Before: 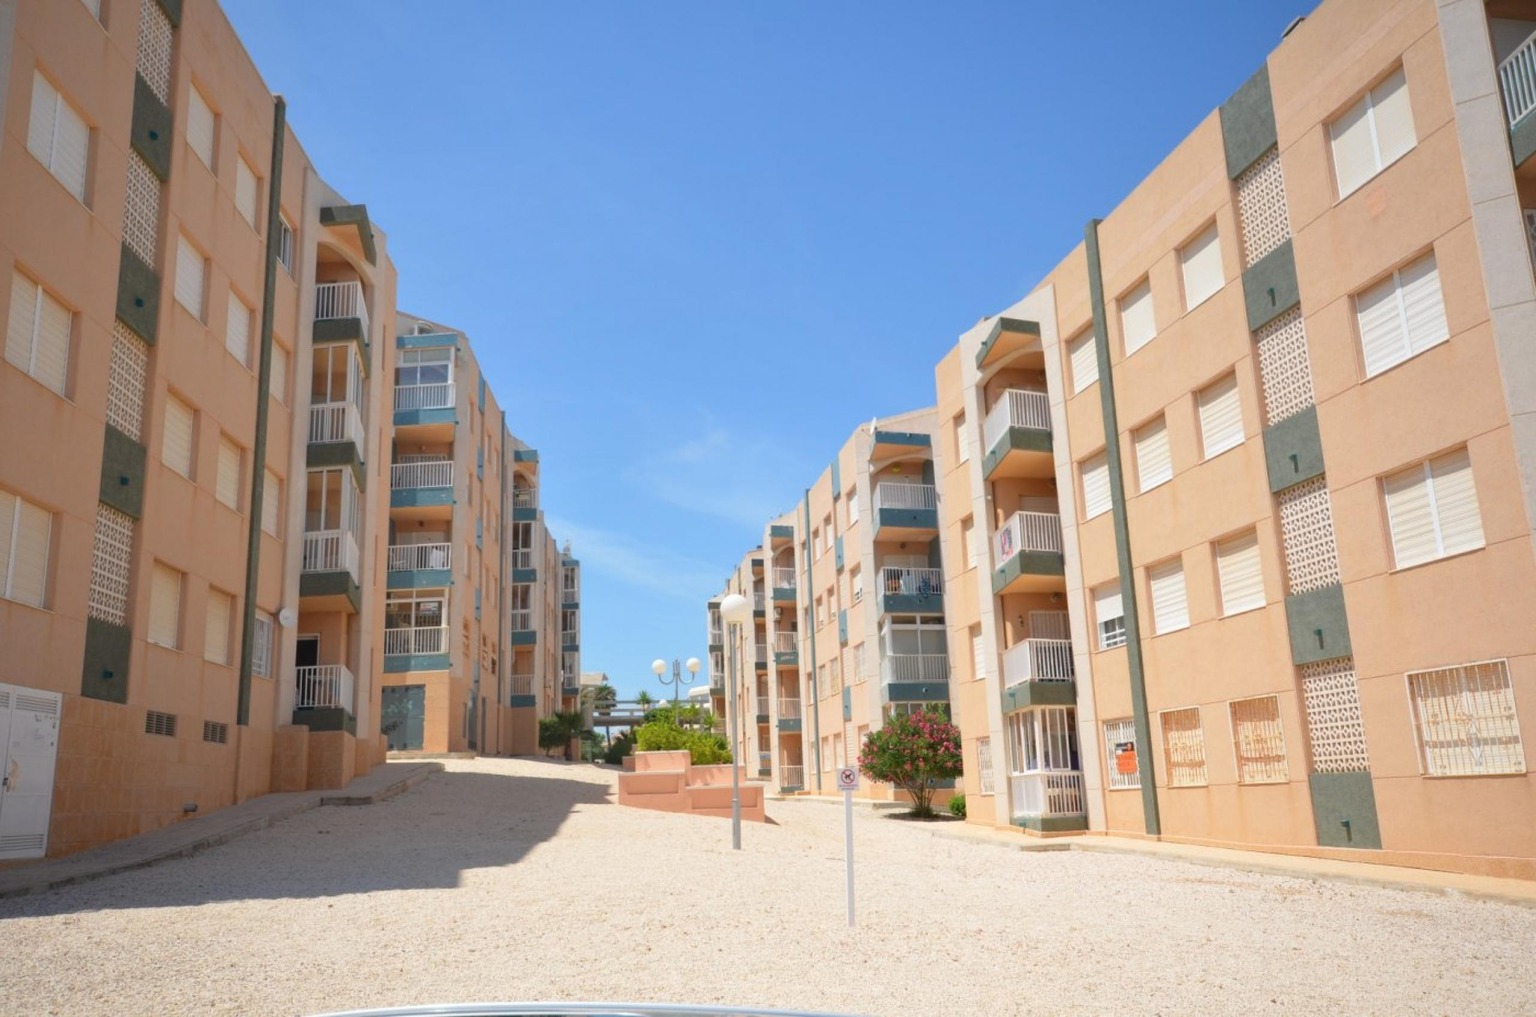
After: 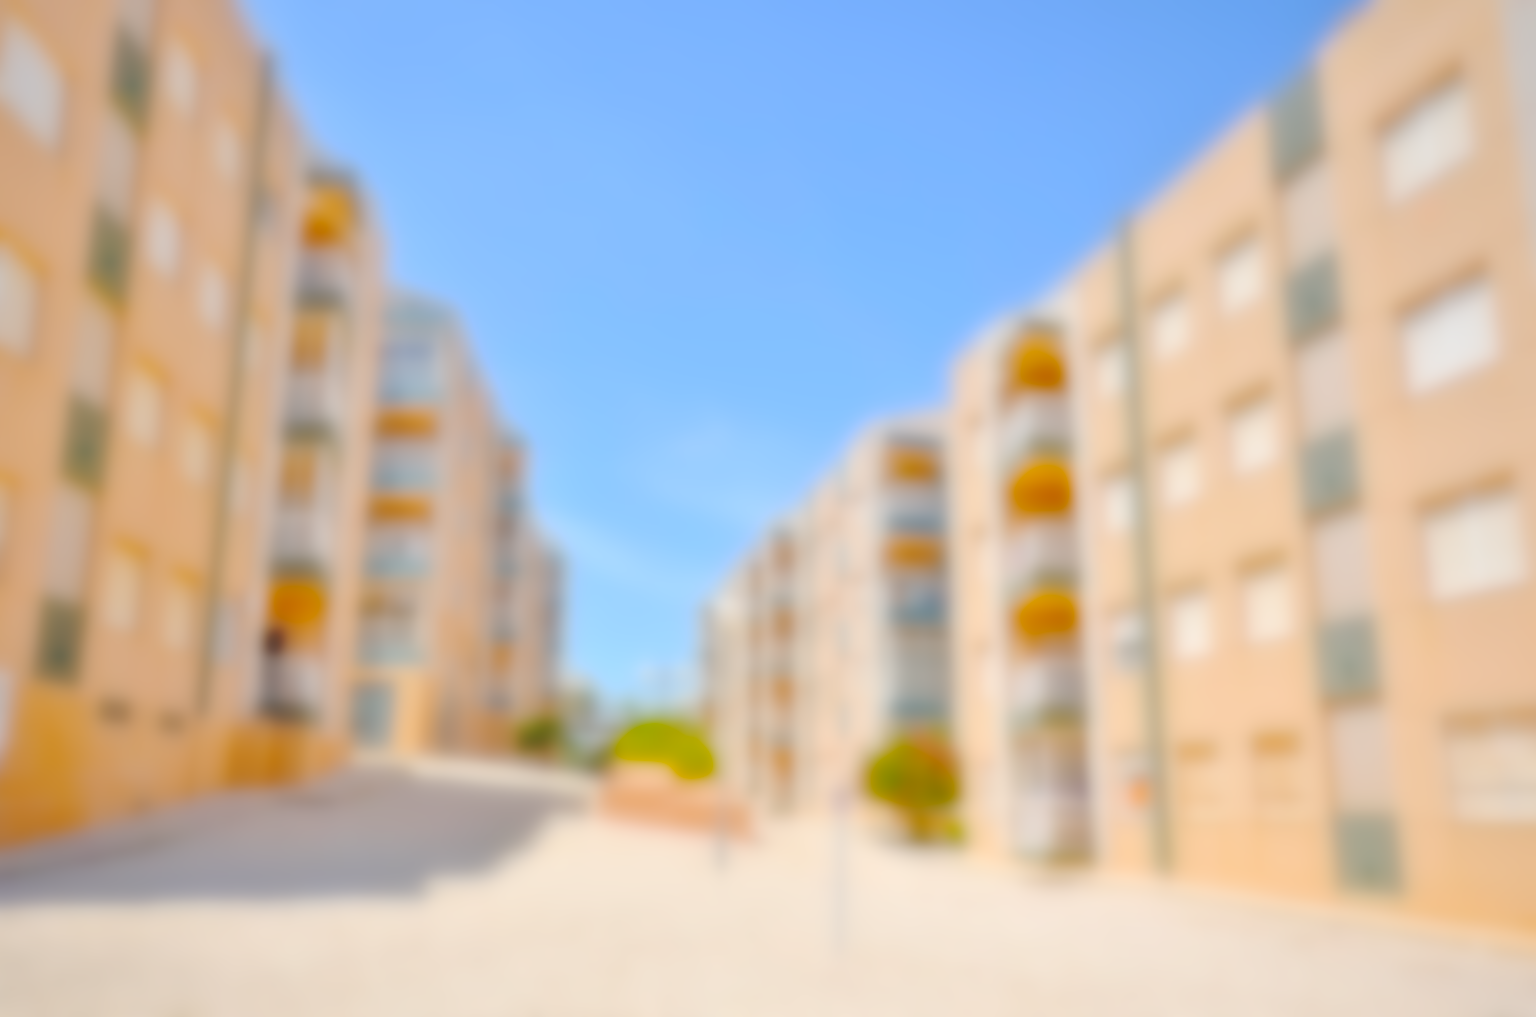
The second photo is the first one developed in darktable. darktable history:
sharpen: on, module defaults
color balance rgb: linear chroma grading › global chroma 15%, perceptual saturation grading › global saturation 30%
crop and rotate: angle -2.38°
tone curve: curves: ch0 [(0, 0) (0.003, 0.057) (0.011, 0.061) (0.025, 0.065) (0.044, 0.075) (0.069, 0.082) (0.1, 0.09) (0.136, 0.102) (0.177, 0.145) (0.224, 0.195) (0.277, 0.27) (0.335, 0.374) (0.399, 0.486) (0.468, 0.578) (0.543, 0.652) (0.623, 0.717) (0.709, 0.778) (0.801, 0.837) (0.898, 0.909) (1, 1)], preserve colors none
lowpass: radius 16, unbound 0
tone equalizer: -7 EV 0.15 EV, -6 EV 0.6 EV, -5 EV 1.15 EV, -4 EV 1.33 EV, -3 EV 1.15 EV, -2 EV 0.6 EV, -1 EV 0.15 EV, mask exposure compensation -0.5 EV
local contrast: mode bilateral grid, contrast 20, coarseness 50, detail 120%, midtone range 0.2
